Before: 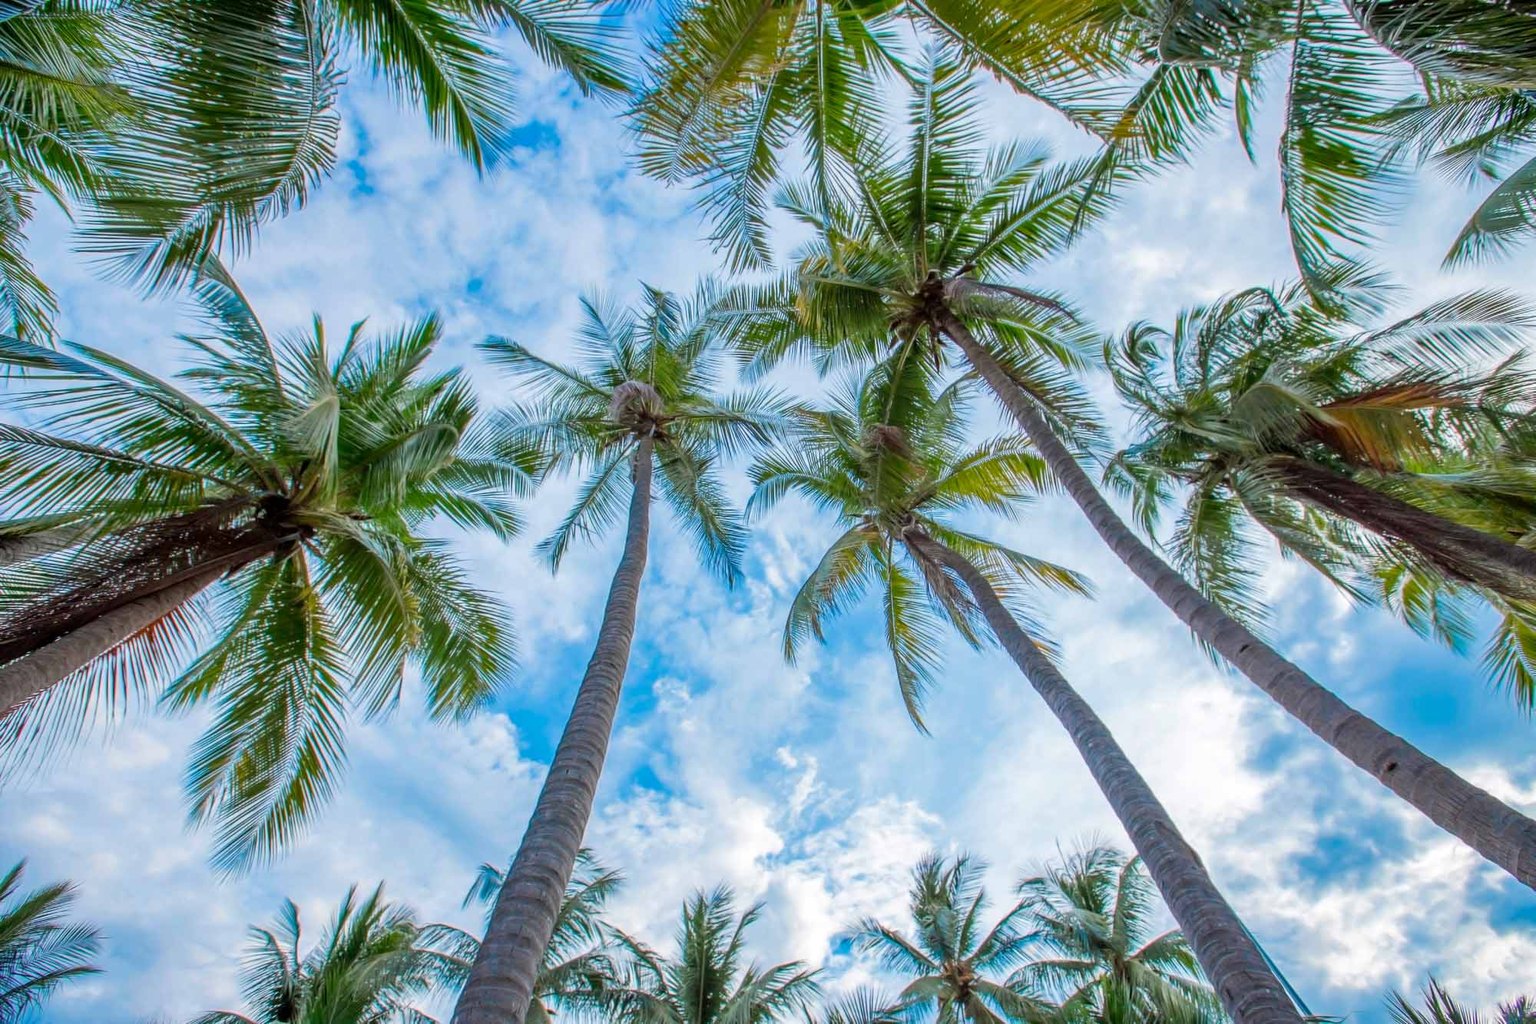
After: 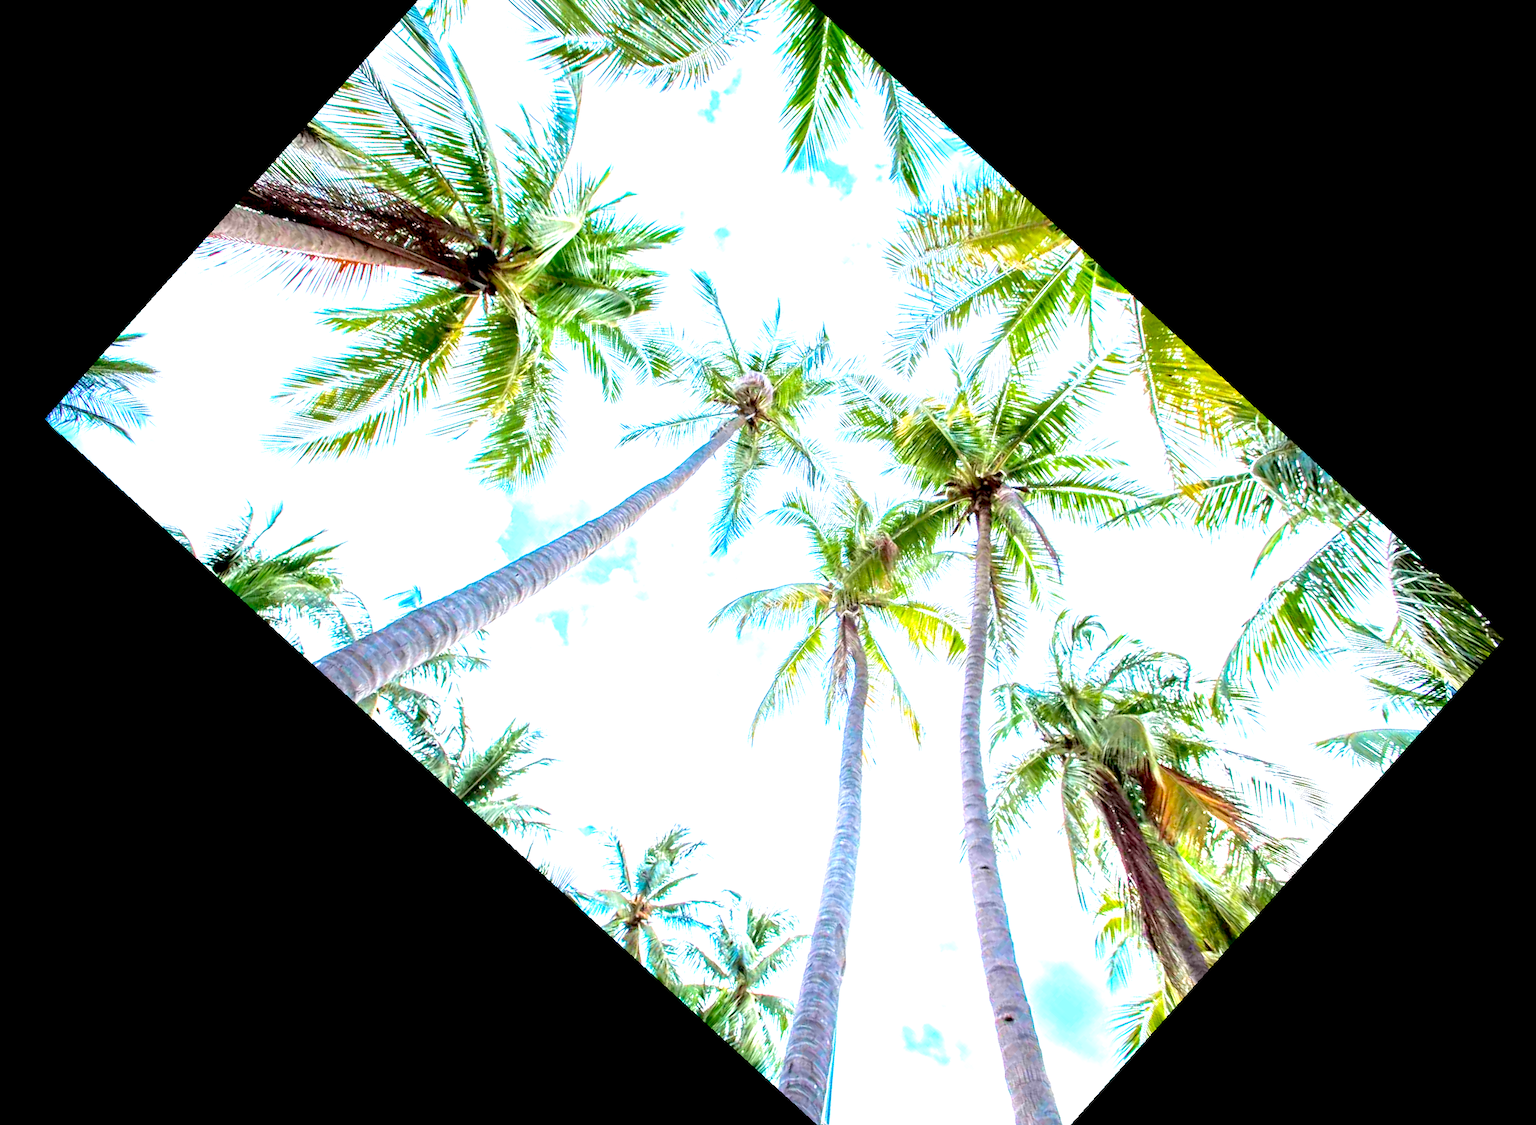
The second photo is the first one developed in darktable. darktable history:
rotate and perspective: rotation -4.2°, shear 0.006, automatic cropping off
crop and rotate: angle -46.26°, top 16.234%, right 0.912%, bottom 11.704%
exposure: black level correction 0.005, exposure 2.084 EV, compensate highlight preservation false
velvia: on, module defaults
